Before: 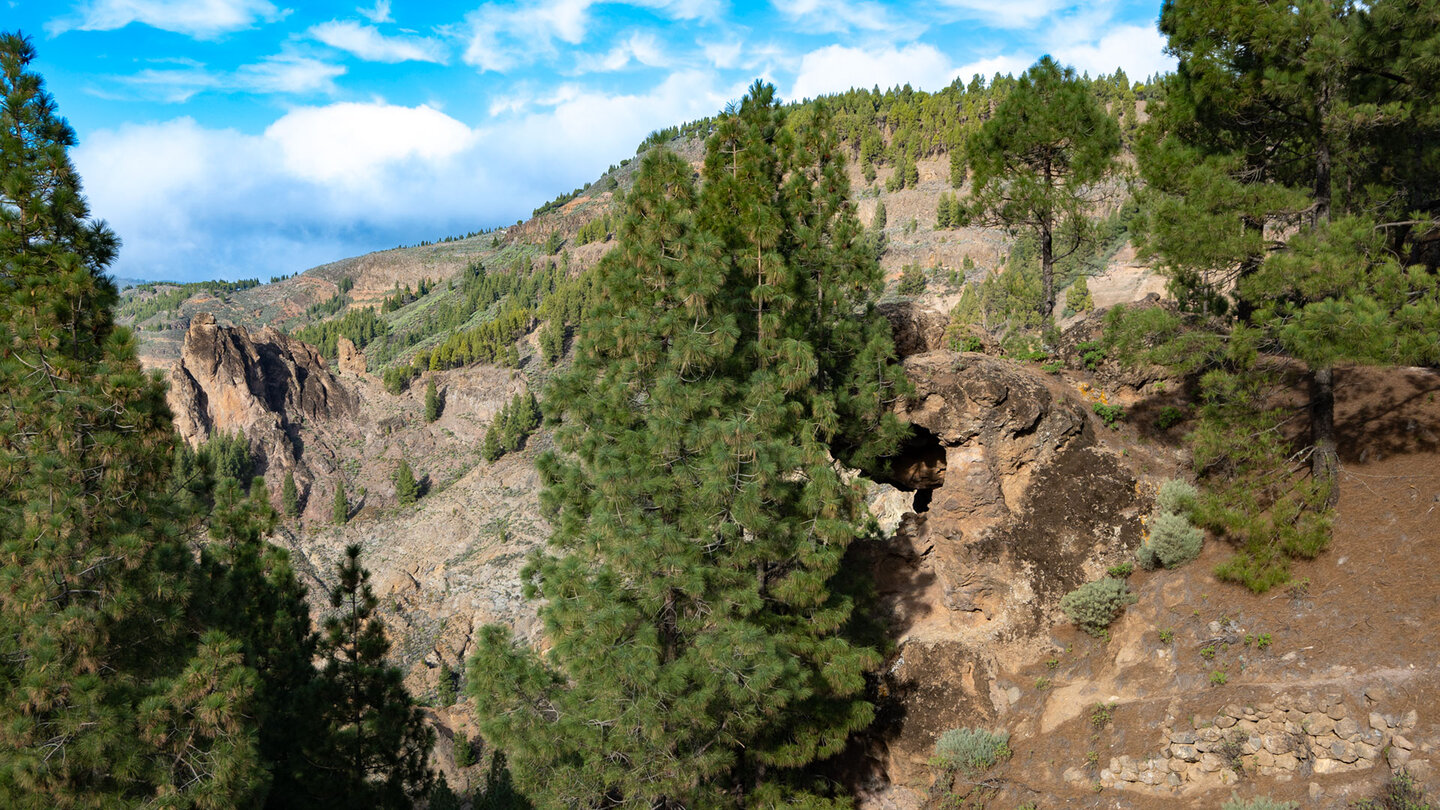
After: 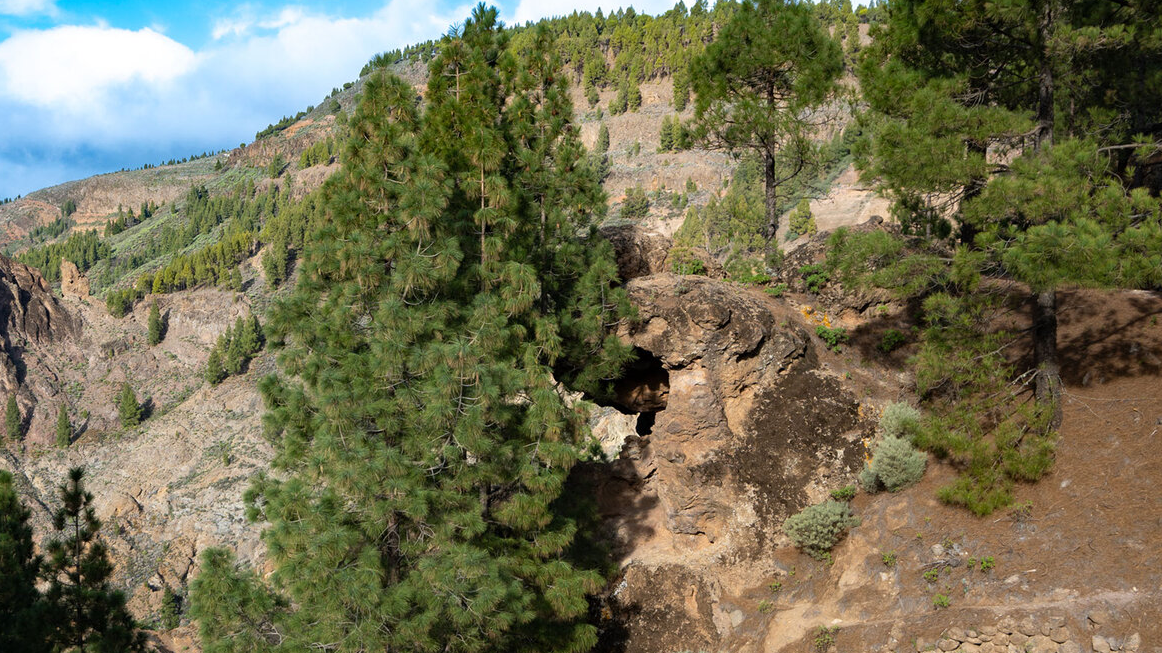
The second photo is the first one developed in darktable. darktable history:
crop: left 19.267%, top 9.578%, right 0%, bottom 9.783%
